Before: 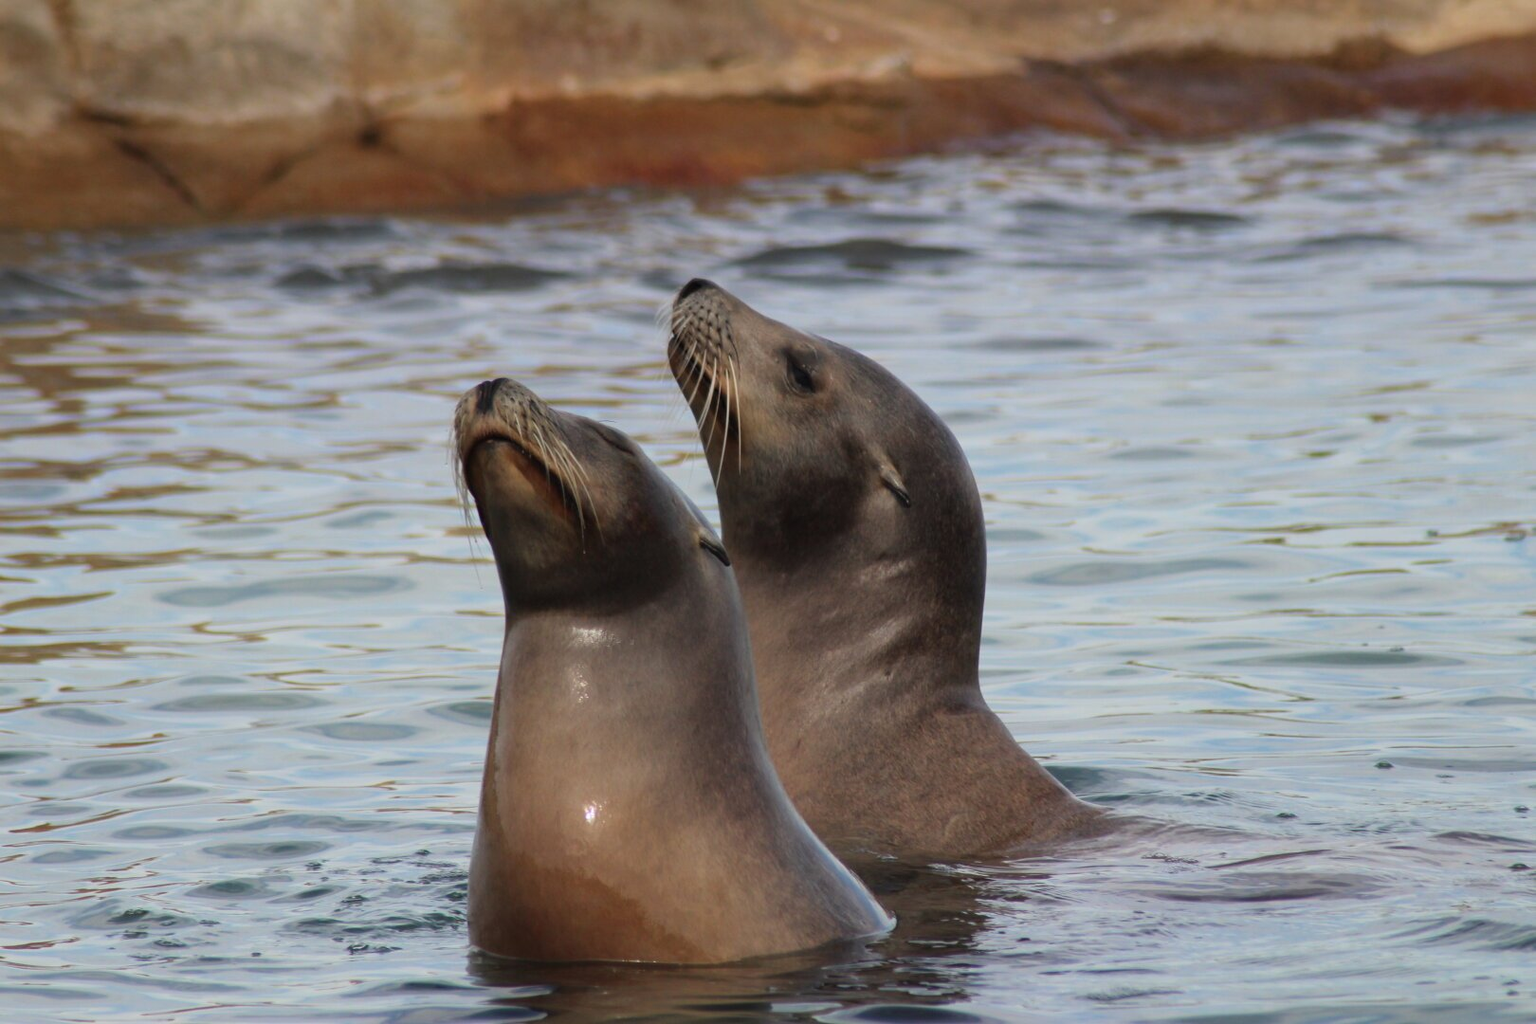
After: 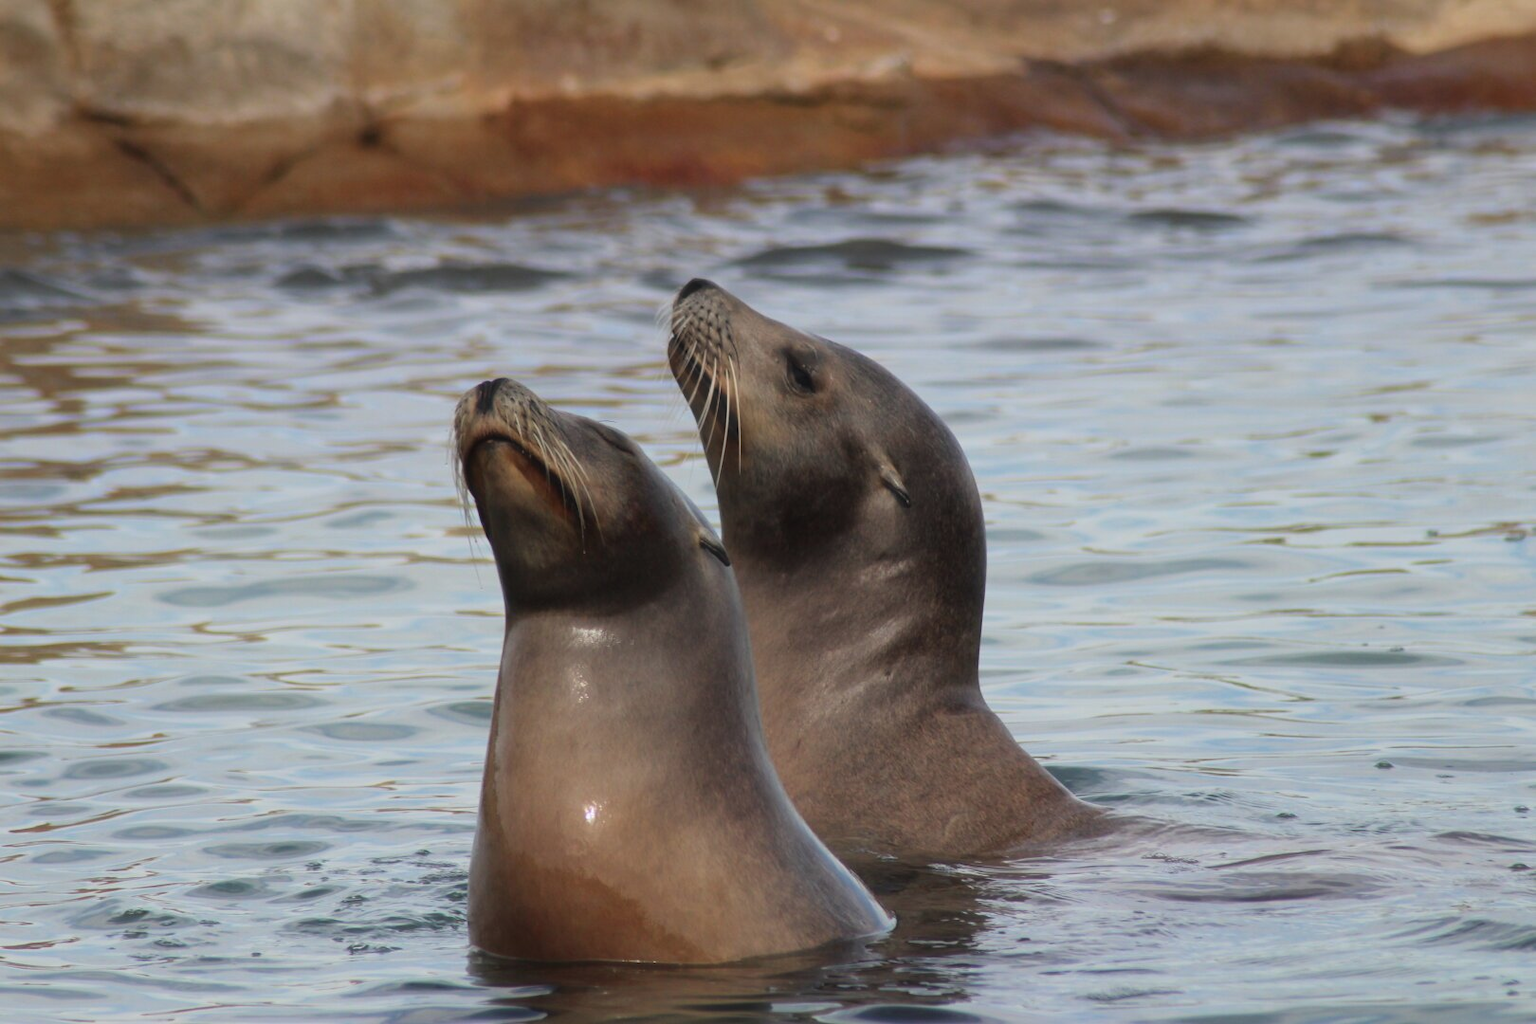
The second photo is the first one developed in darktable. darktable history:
haze removal: strength -0.083, distance 0.357, adaptive false
